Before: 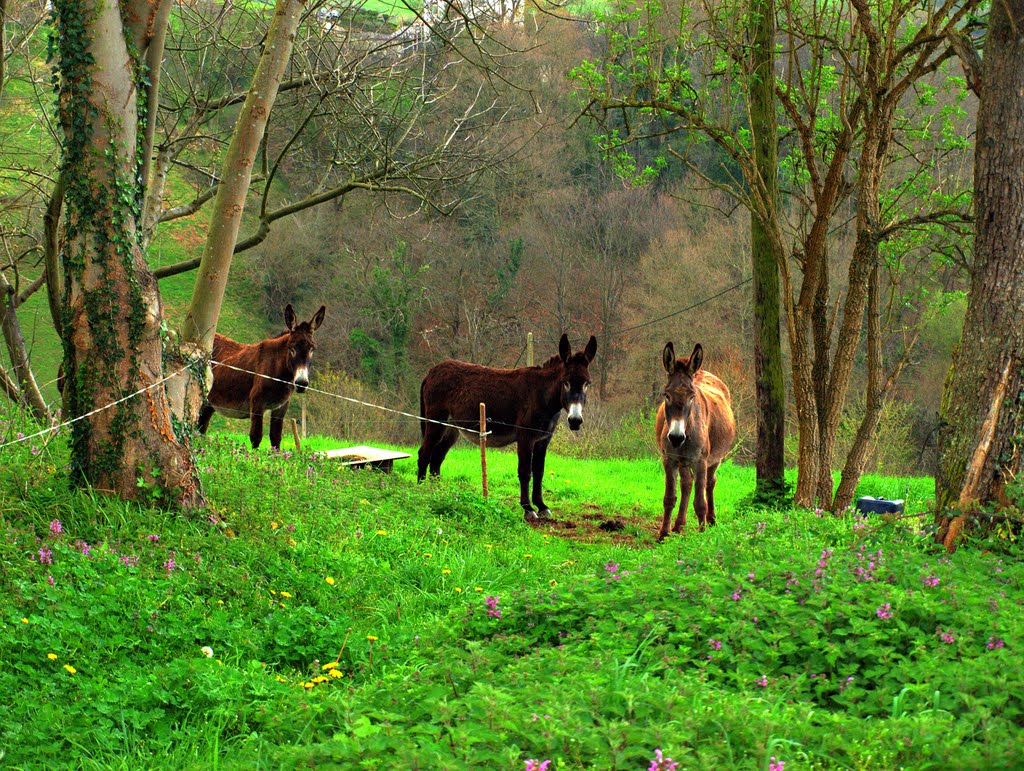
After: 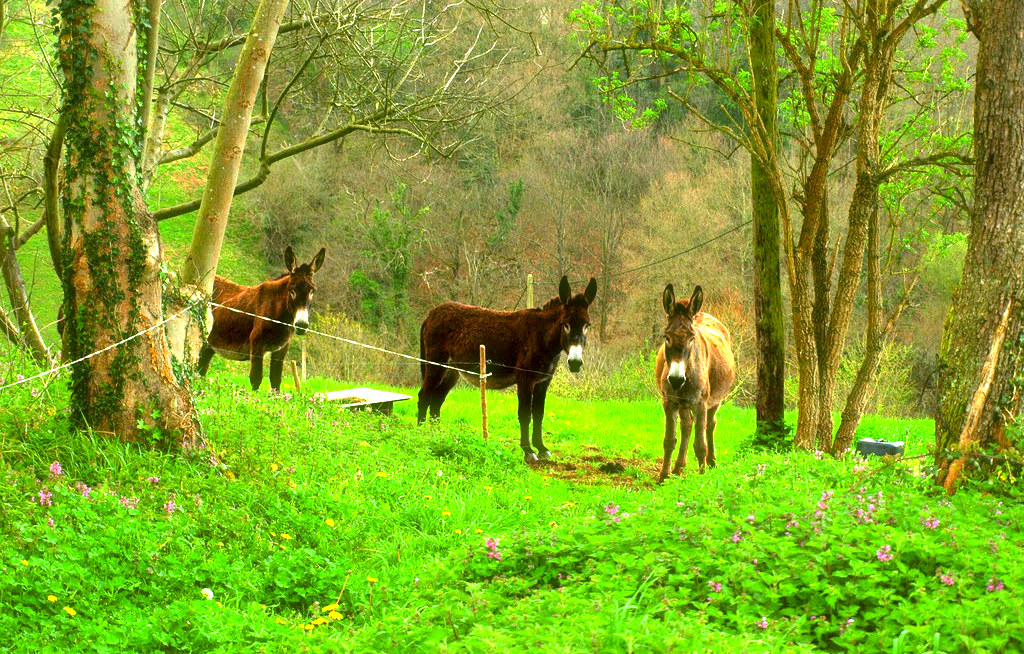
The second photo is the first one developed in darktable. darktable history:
exposure: black level correction 0.001, exposure 1 EV, compensate highlight preservation false
color correction: highlights a* -1.79, highlights b* 10.16, shadows a* 0.624, shadows b* 19.03
crop: top 7.581%, bottom 7.504%
haze removal: strength -0.092, adaptive false
